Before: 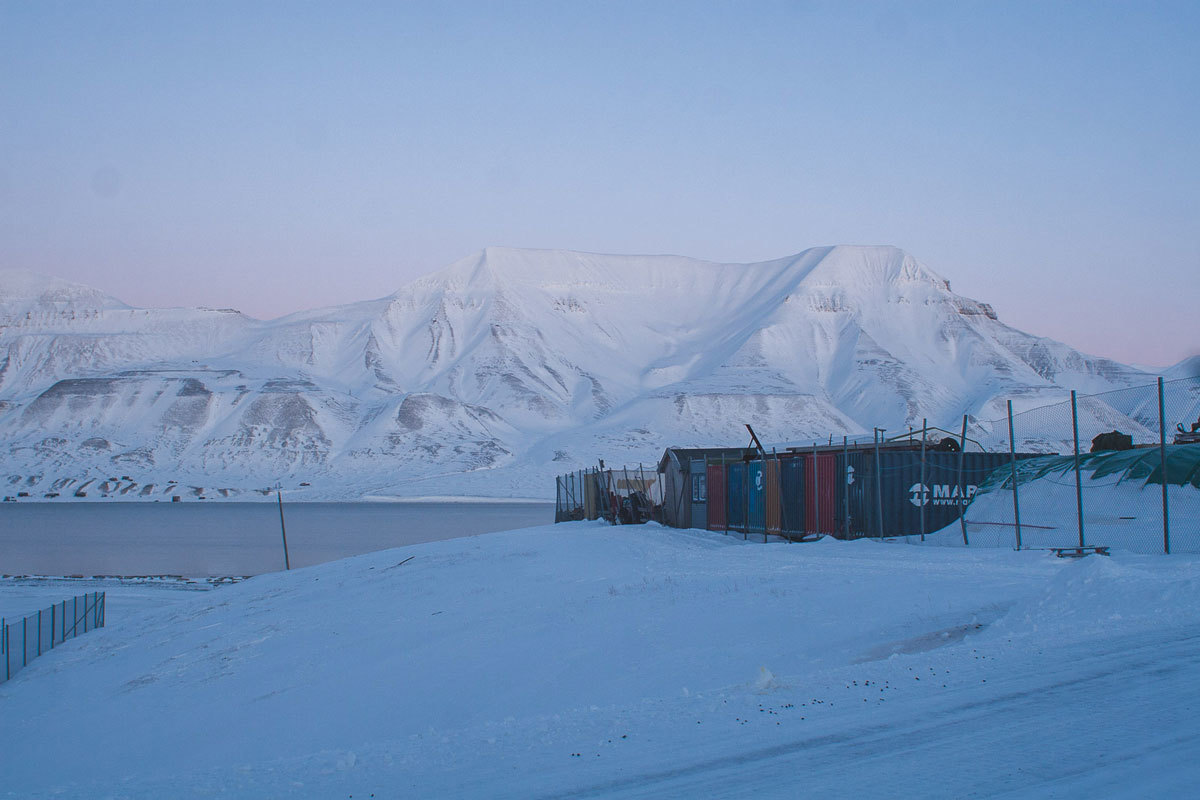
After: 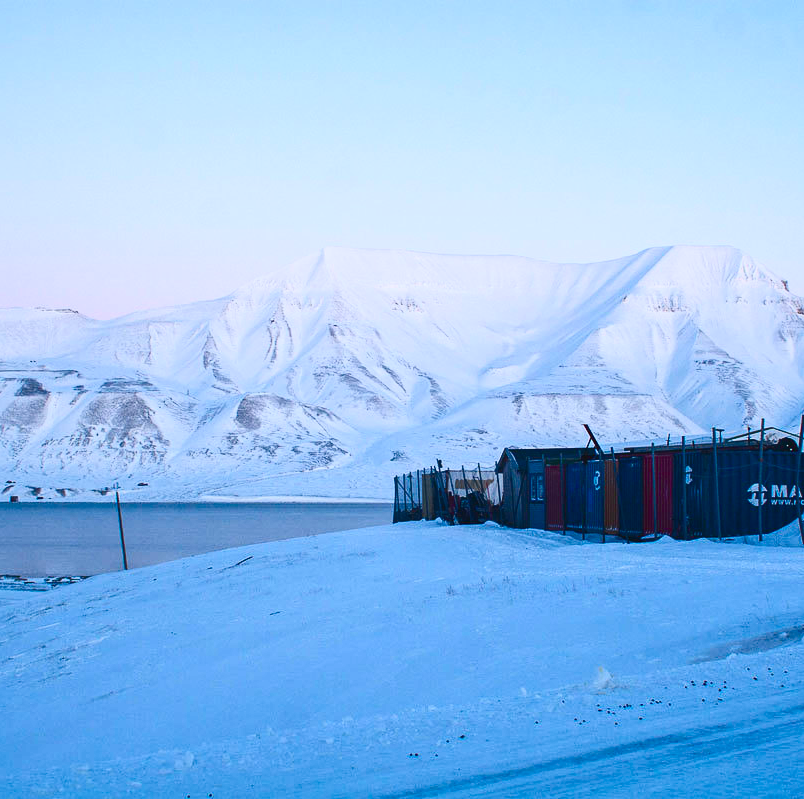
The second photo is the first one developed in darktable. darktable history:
exposure: exposure 0.202 EV, compensate exposure bias true, compensate highlight preservation false
crop and rotate: left 13.515%, right 19.45%
contrast brightness saturation: contrast 0.402, brightness 0.042, saturation 0.249
color balance rgb: perceptual saturation grading › global saturation 44.986%, perceptual saturation grading › highlights -50.457%, perceptual saturation grading › shadows 30.848%
